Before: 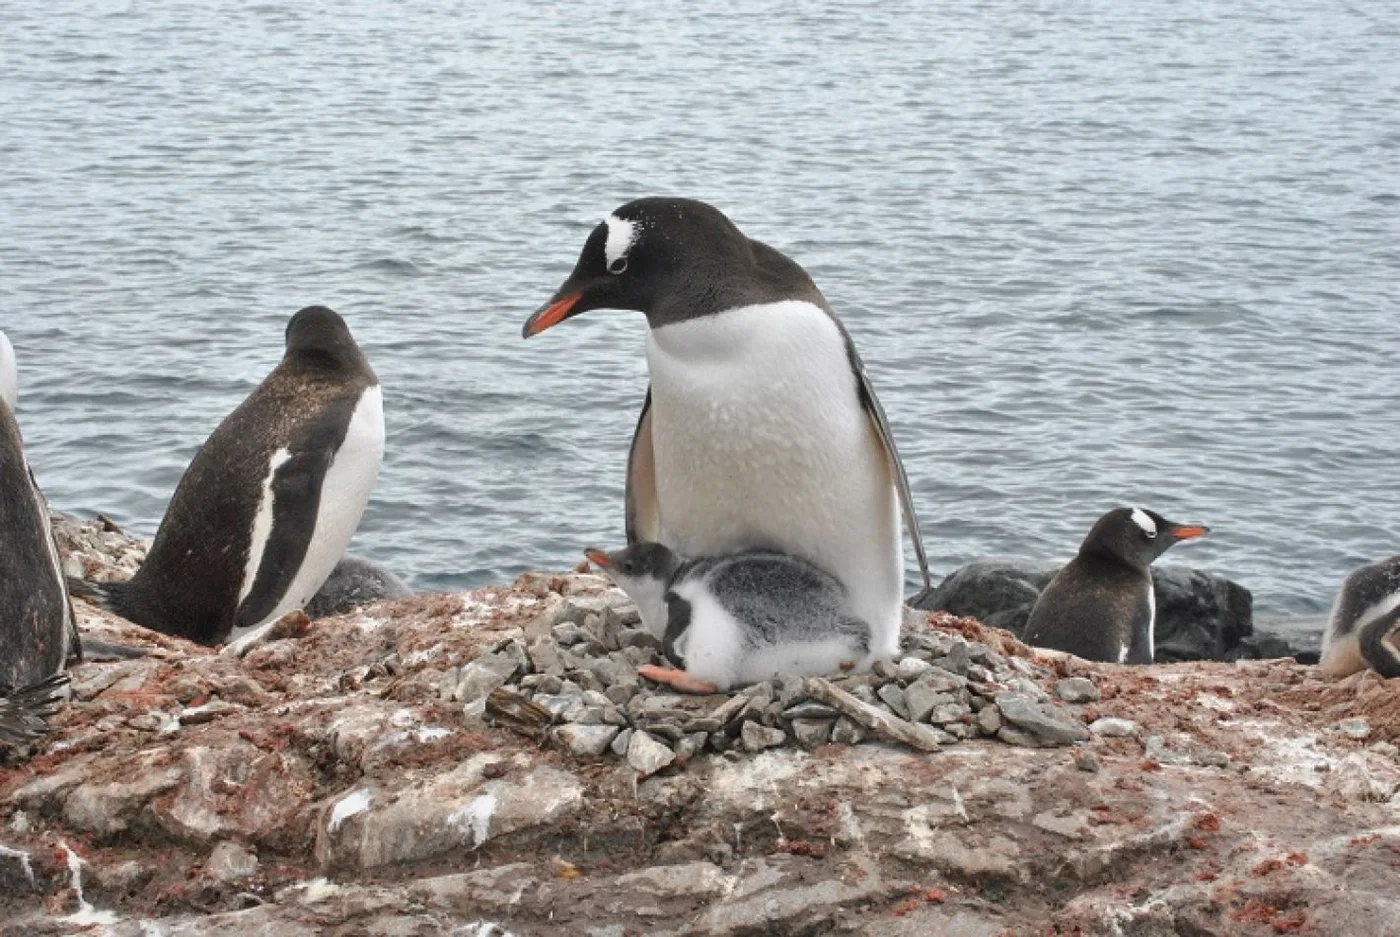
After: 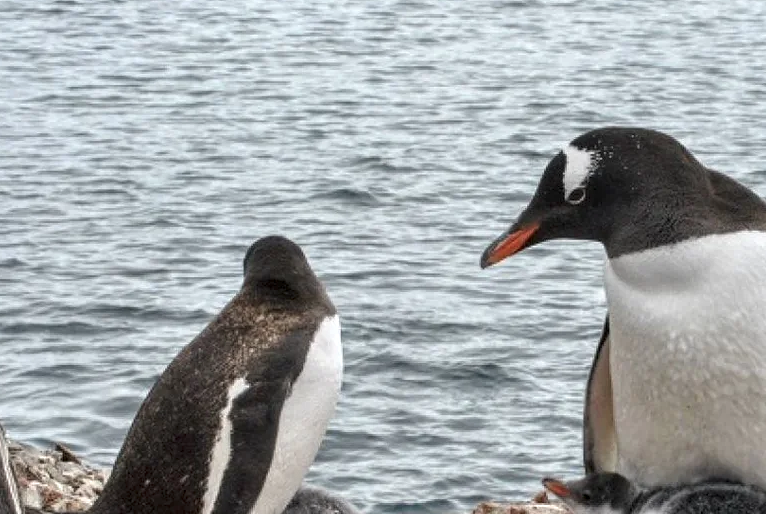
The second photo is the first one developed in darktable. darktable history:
local contrast: highlights 25%, detail 150%
crop and rotate: left 3.047%, top 7.509%, right 42.236%, bottom 37.598%
